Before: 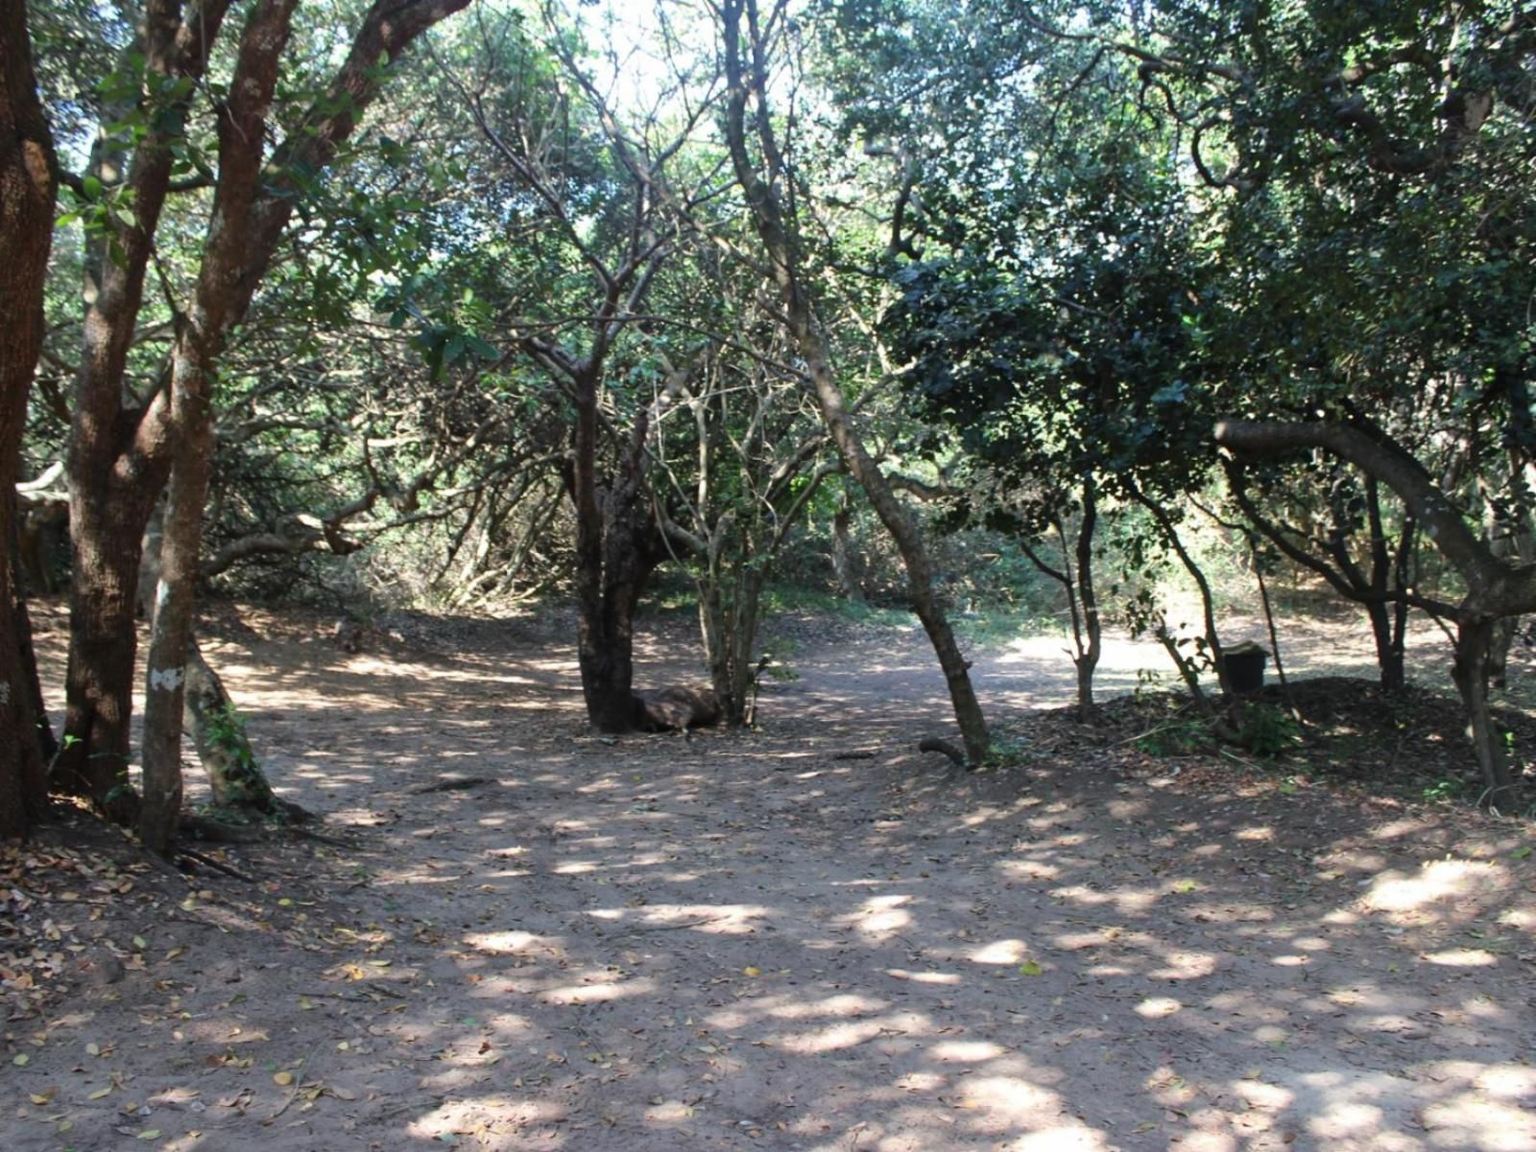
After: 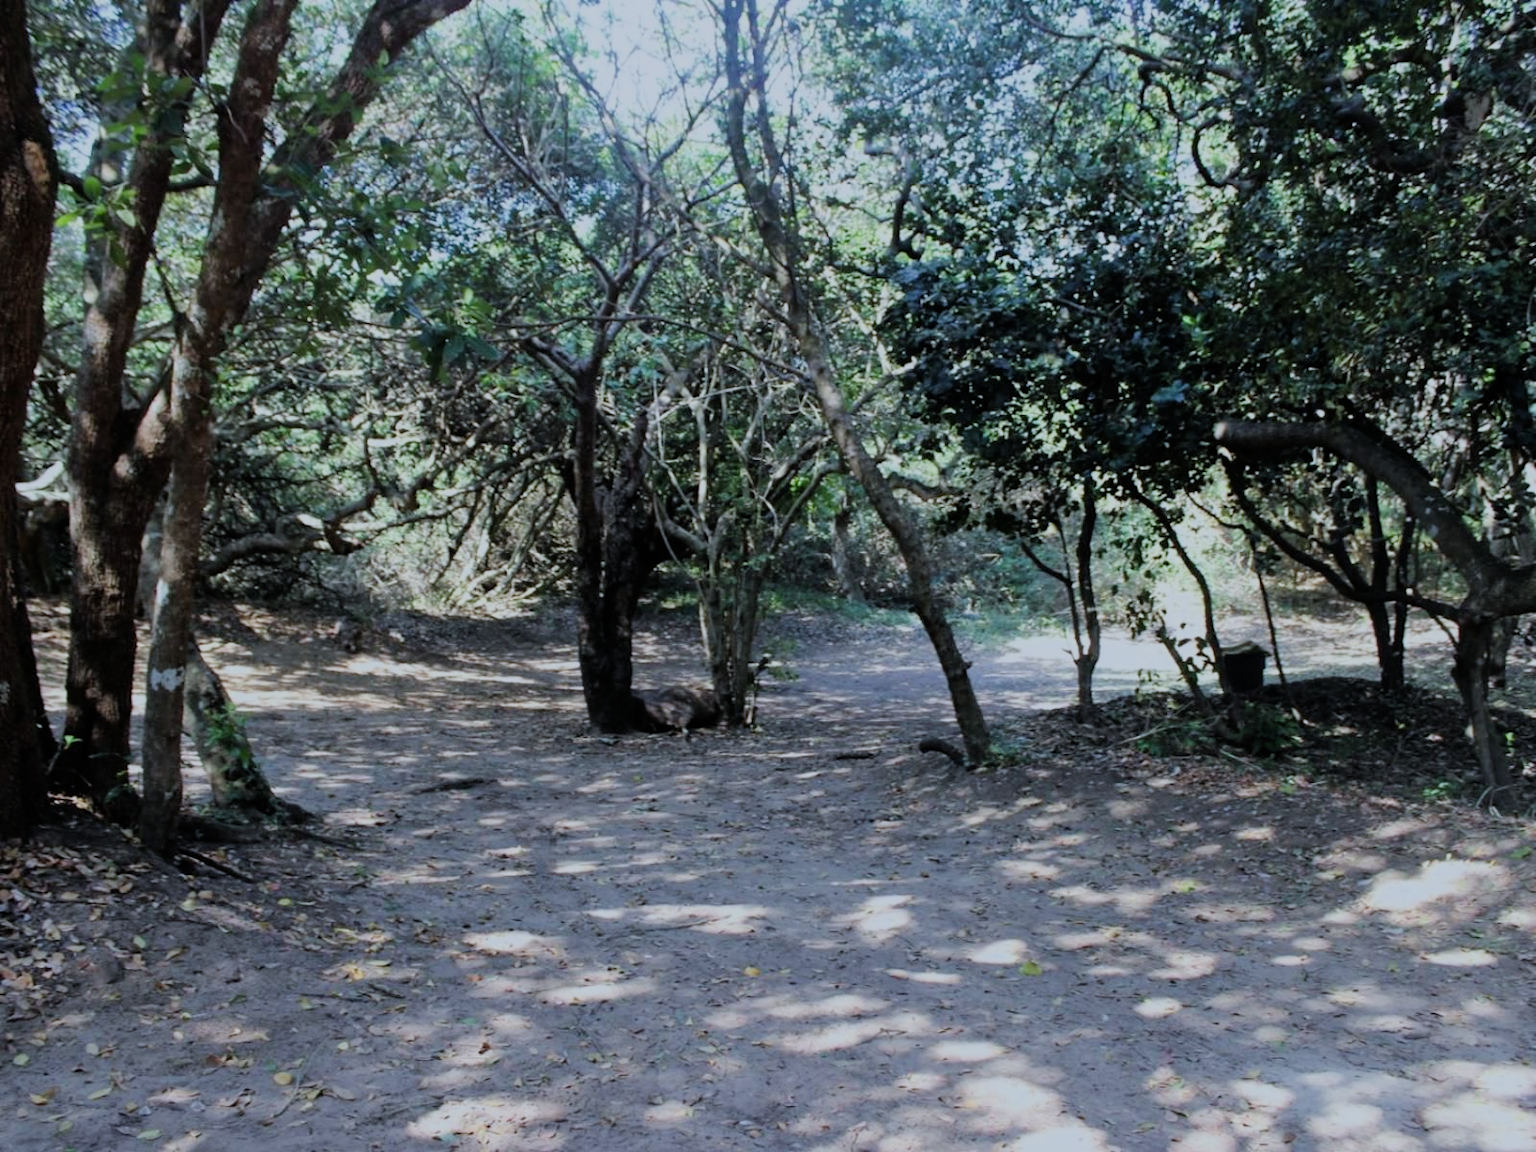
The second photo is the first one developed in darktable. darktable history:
white balance: red 0.924, blue 1.095
filmic rgb: black relative exposure -6.98 EV, white relative exposure 5.63 EV, hardness 2.86
